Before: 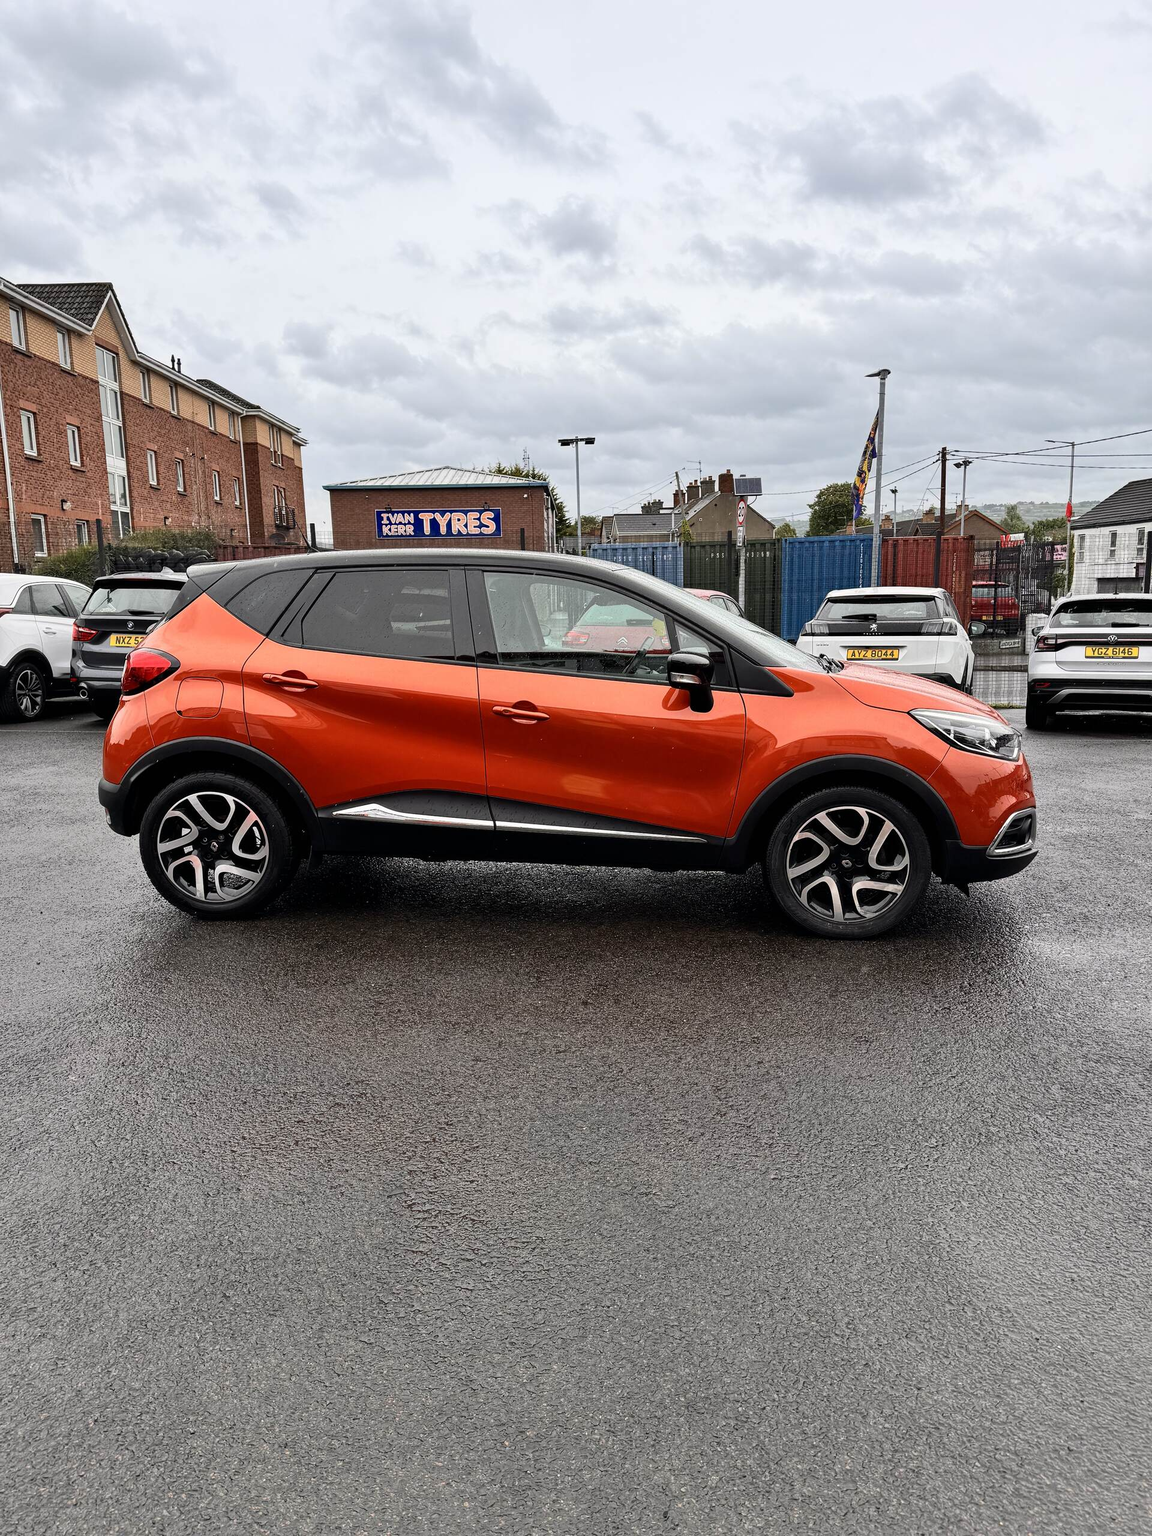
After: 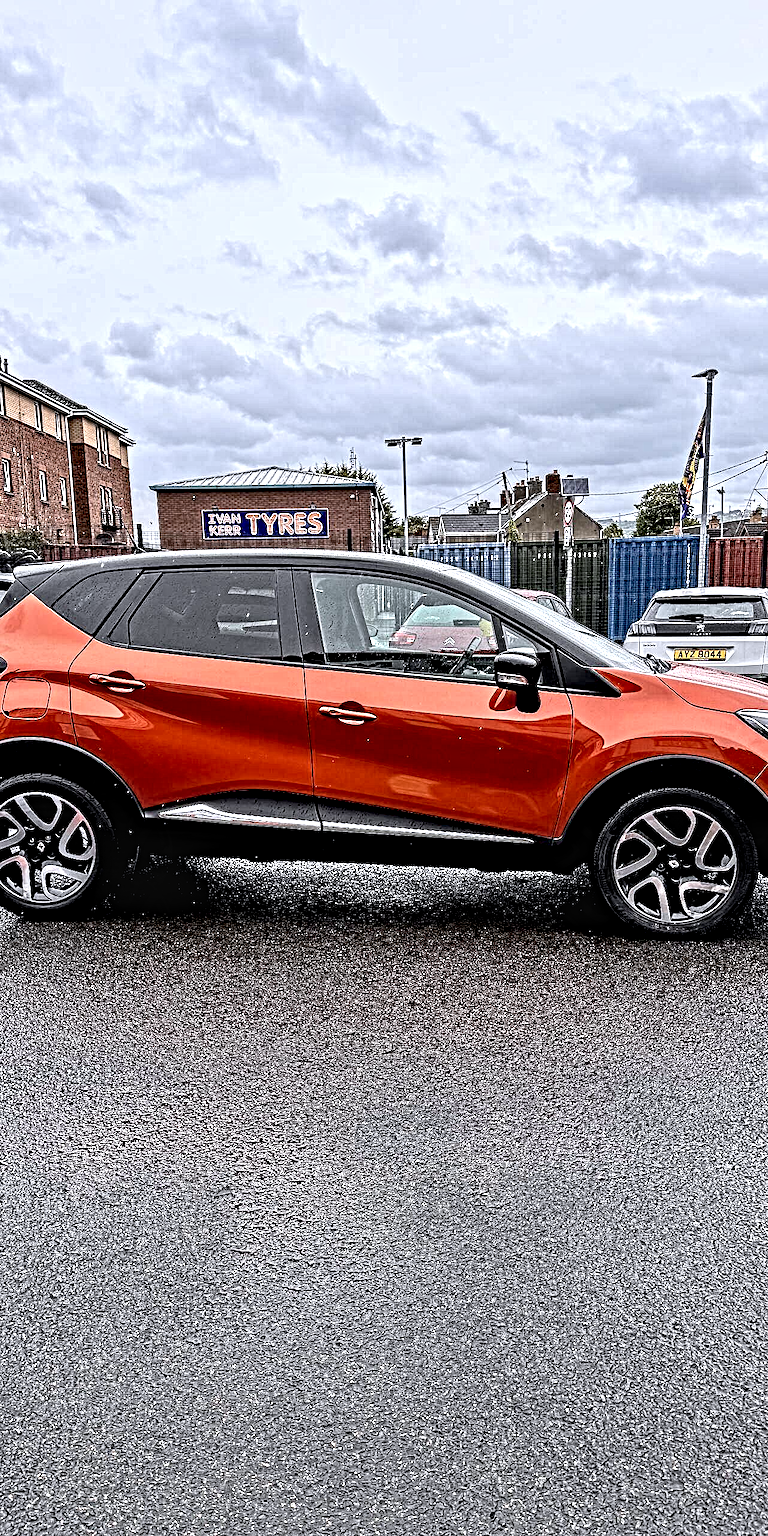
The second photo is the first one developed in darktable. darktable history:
crop and rotate: left 15.07%, right 18.188%
contrast equalizer: octaves 7, y [[0.406, 0.494, 0.589, 0.753, 0.877, 0.999], [0.5 ×6], [0.5 ×6], [0 ×6], [0 ×6]]
exposure: black level correction 0.007, exposure 0.091 EV, compensate highlight preservation false
color calibration: illuminant as shot in camera, x 0.358, y 0.373, temperature 4628.91 K
